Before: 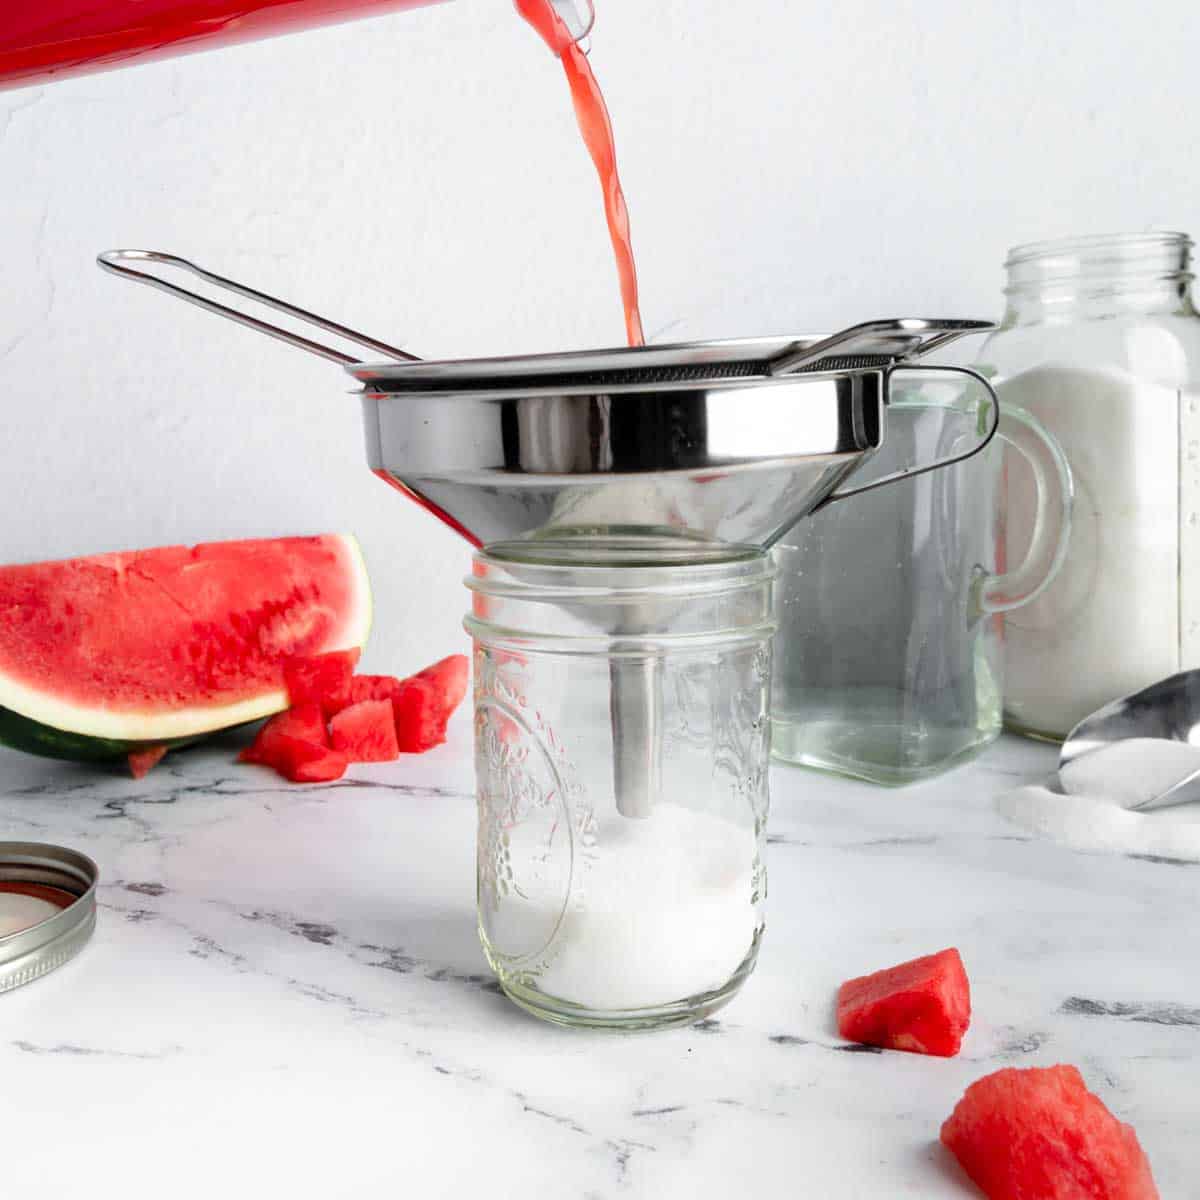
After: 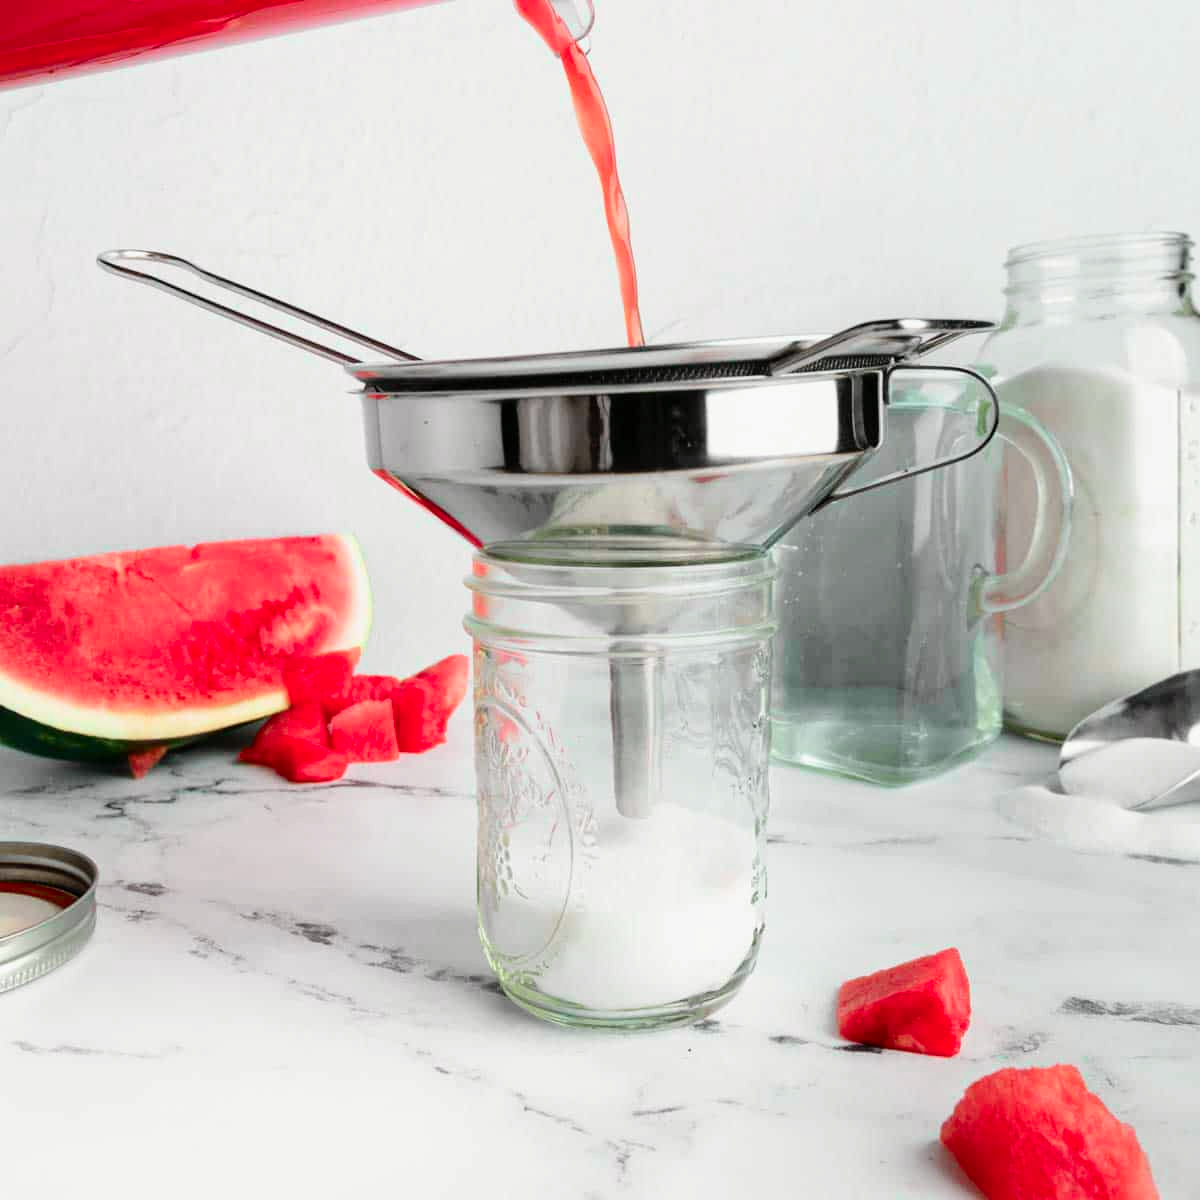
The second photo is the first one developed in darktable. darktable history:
tone curve: curves: ch0 [(0, 0.008) (0.107, 0.091) (0.283, 0.287) (0.461, 0.498) (0.64, 0.679) (0.822, 0.841) (0.998, 0.978)]; ch1 [(0, 0) (0.316, 0.349) (0.466, 0.442) (0.502, 0.5) (0.527, 0.519) (0.561, 0.553) (0.608, 0.629) (0.669, 0.704) (0.859, 0.899) (1, 1)]; ch2 [(0, 0) (0.33, 0.301) (0.421, 0.443) (0.473, 0.498) (0.502, 0.504) (0.522, 0.525) (0.592, 0.61) (0.705, 0.7) (1, 1)], color space Lab, independent channels, preserve colors none
tone equalizer: on, module defaults
